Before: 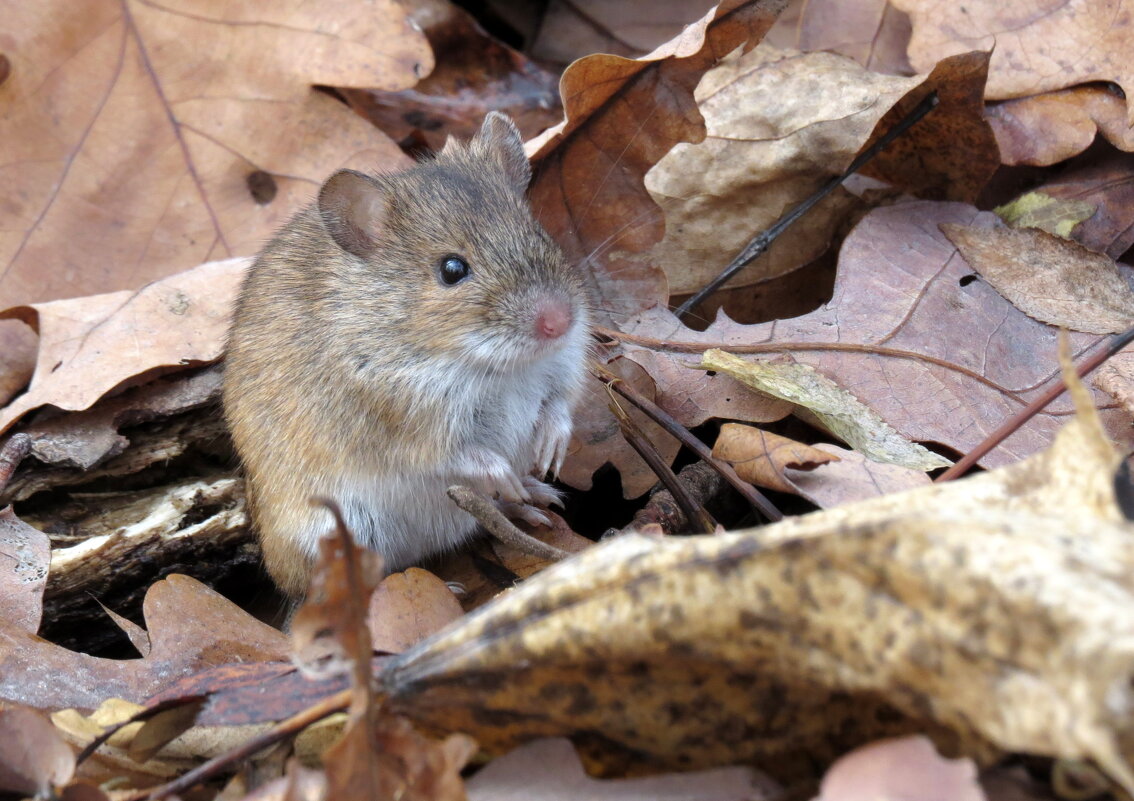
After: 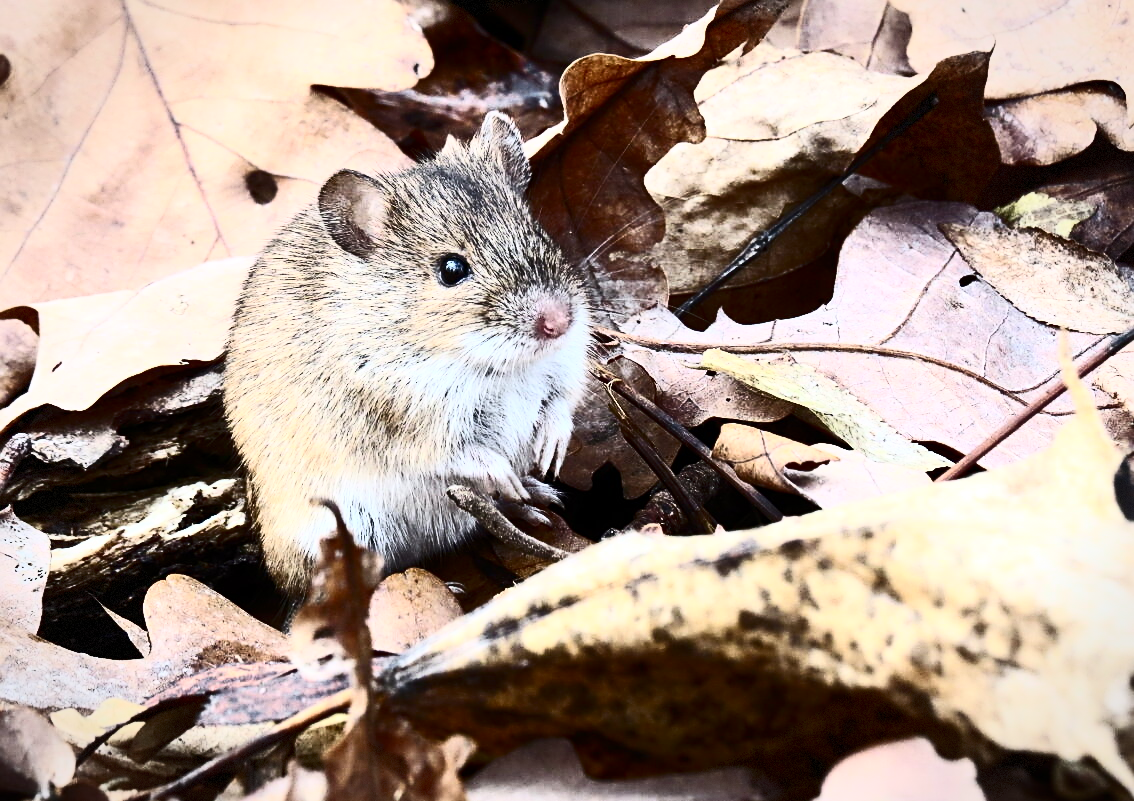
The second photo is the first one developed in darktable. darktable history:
vignetting: fall-off start 91%, fall-off radius 39.39%, brightness -0.182, saturation -0.3, width/height ratio 1.219, shape 1.3, dithering 8-bit output, unbound false
sharpen: on, module defaults
contrast brightness saturation: contrast 0.93, brightness 0.2
